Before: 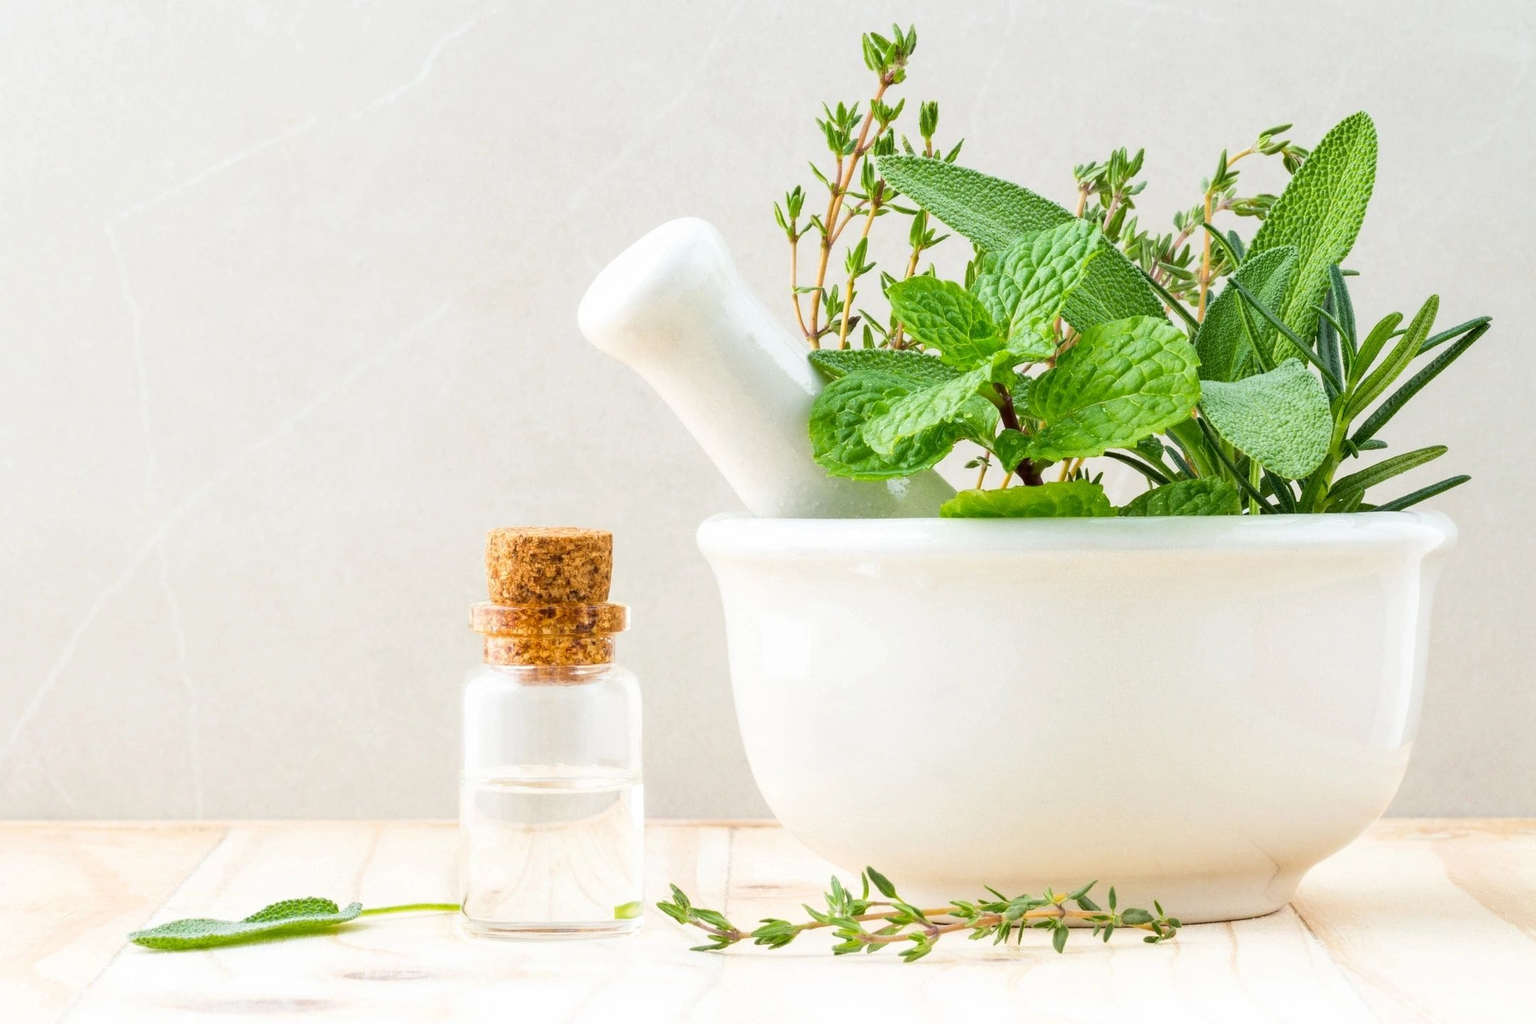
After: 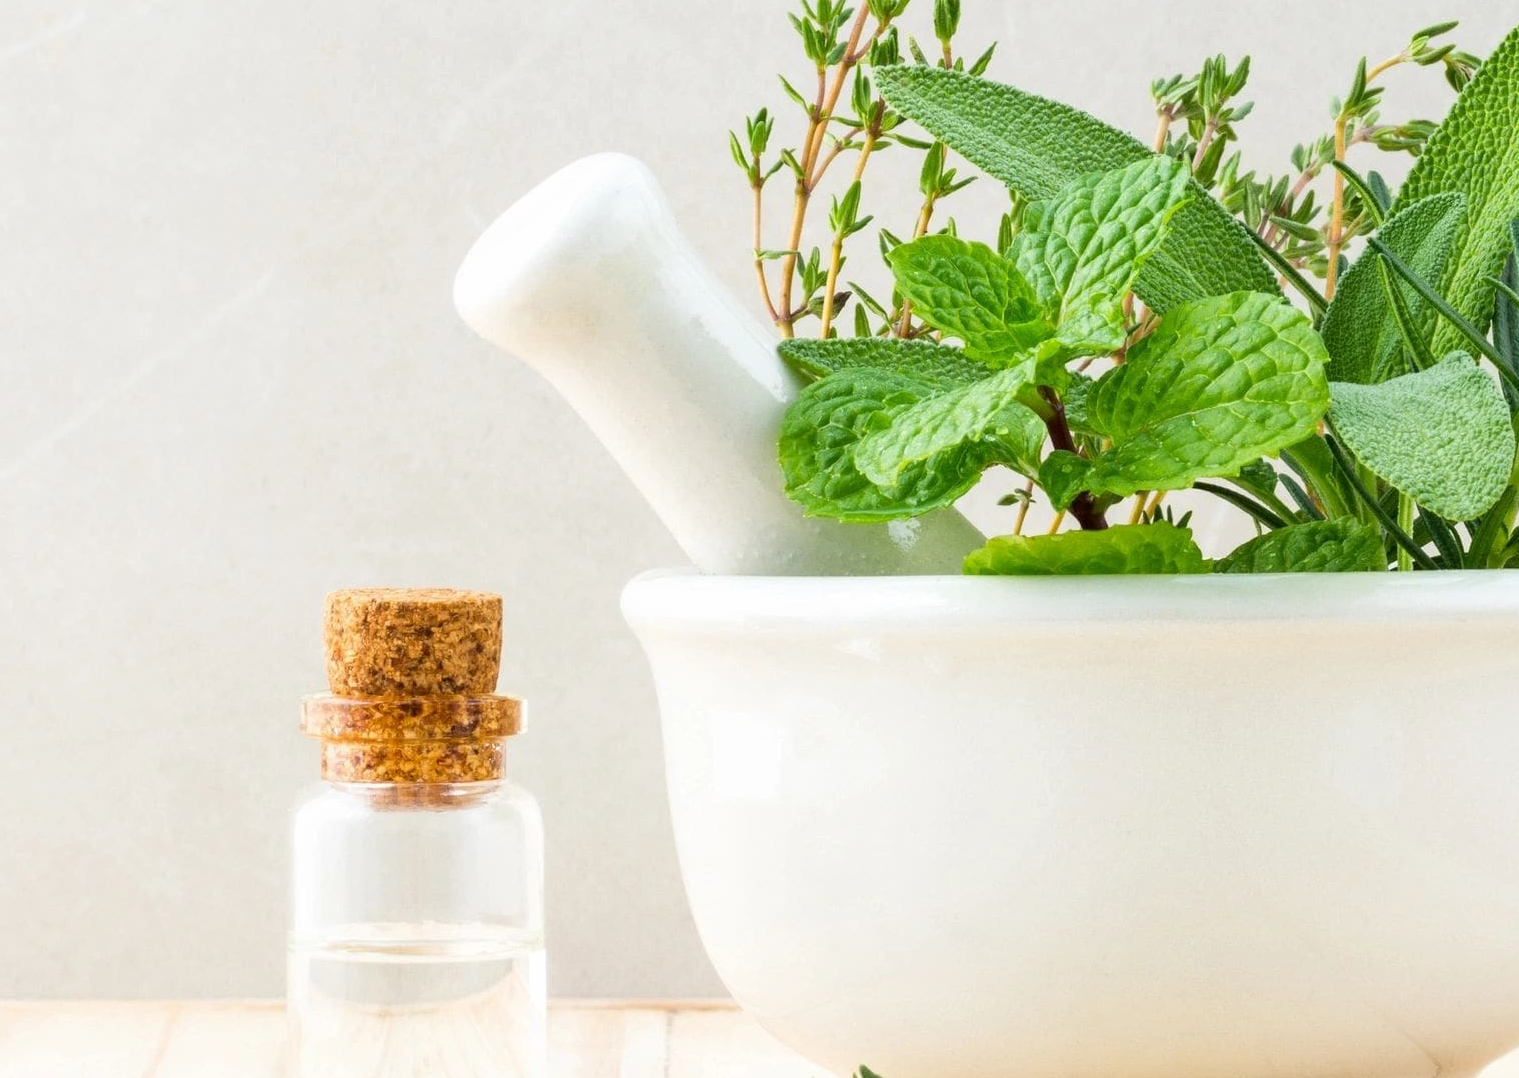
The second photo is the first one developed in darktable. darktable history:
crop and rotate: left 16.635%, top 10.663%, right 13.014%, bottom 14.464%
